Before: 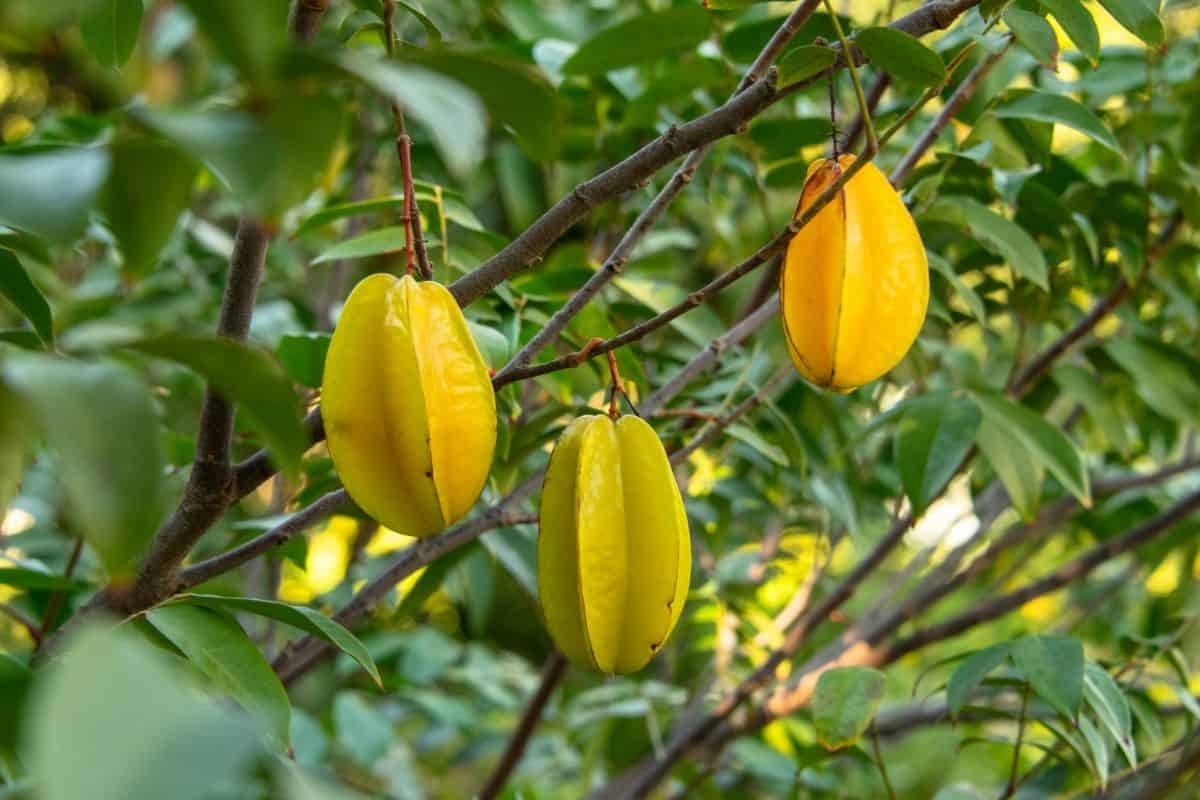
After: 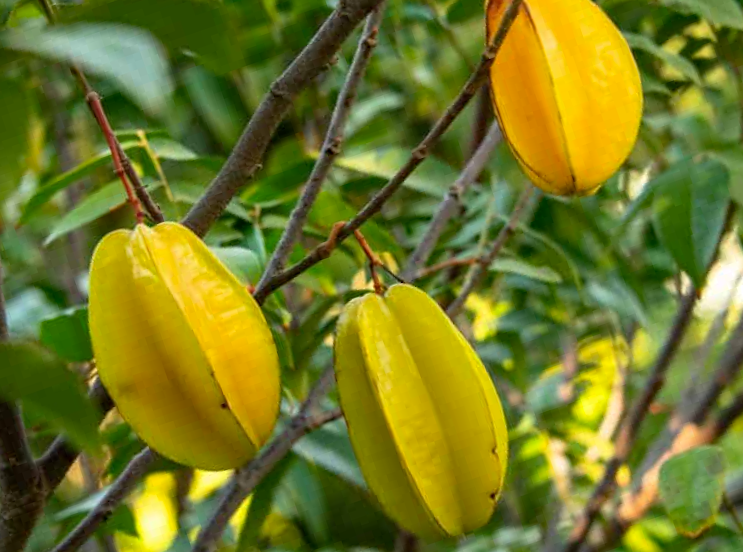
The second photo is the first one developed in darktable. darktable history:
haze removal: adaptive false
crop and rotate: angle 18.9°, left 6.903%, right 4.334%, bottom 1.058%
